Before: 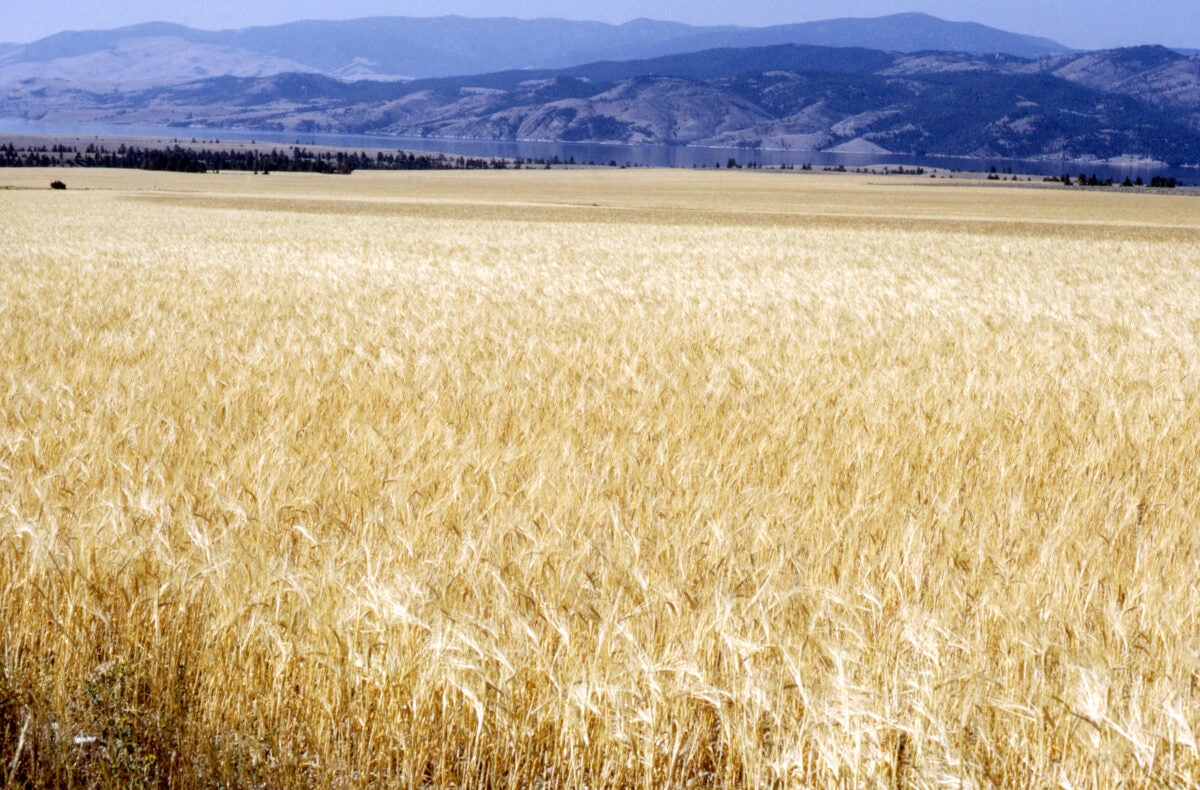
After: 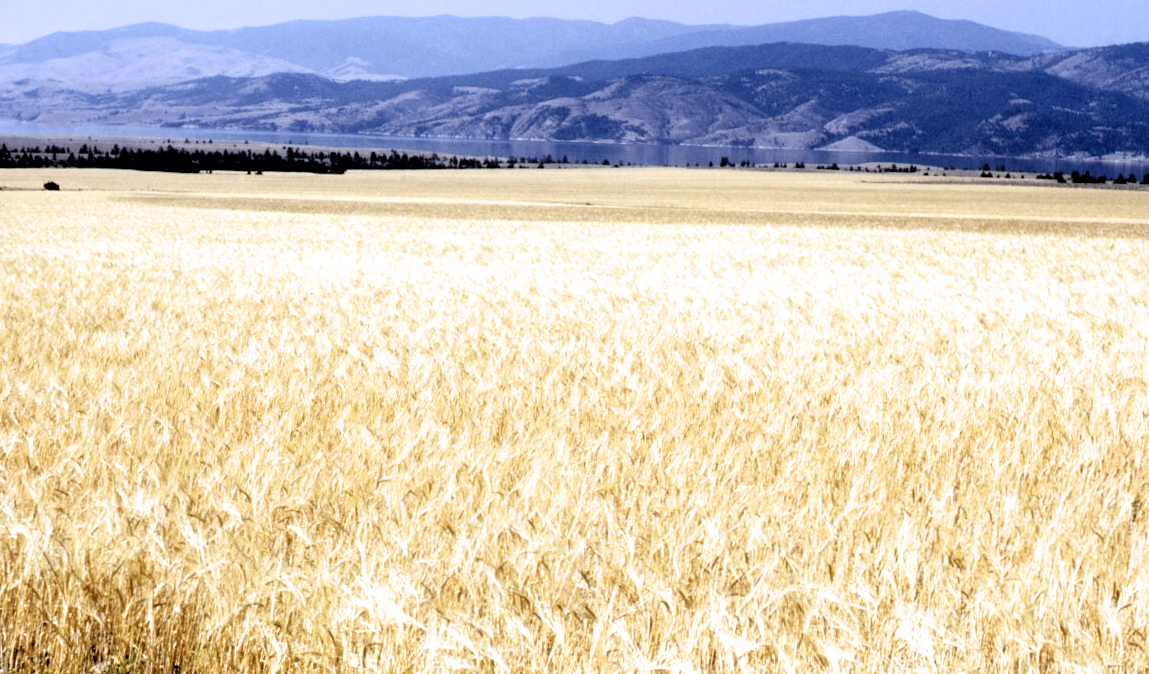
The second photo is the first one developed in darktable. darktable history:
filmic rgb: black relative exposure -3.48 EV, white relative exposure 2.25 EV, hardness 3.41, color science v6 (2022)
crop and rotate: angle 0.191°, left 0.289%, right 3.406%, bottom 14.137%
